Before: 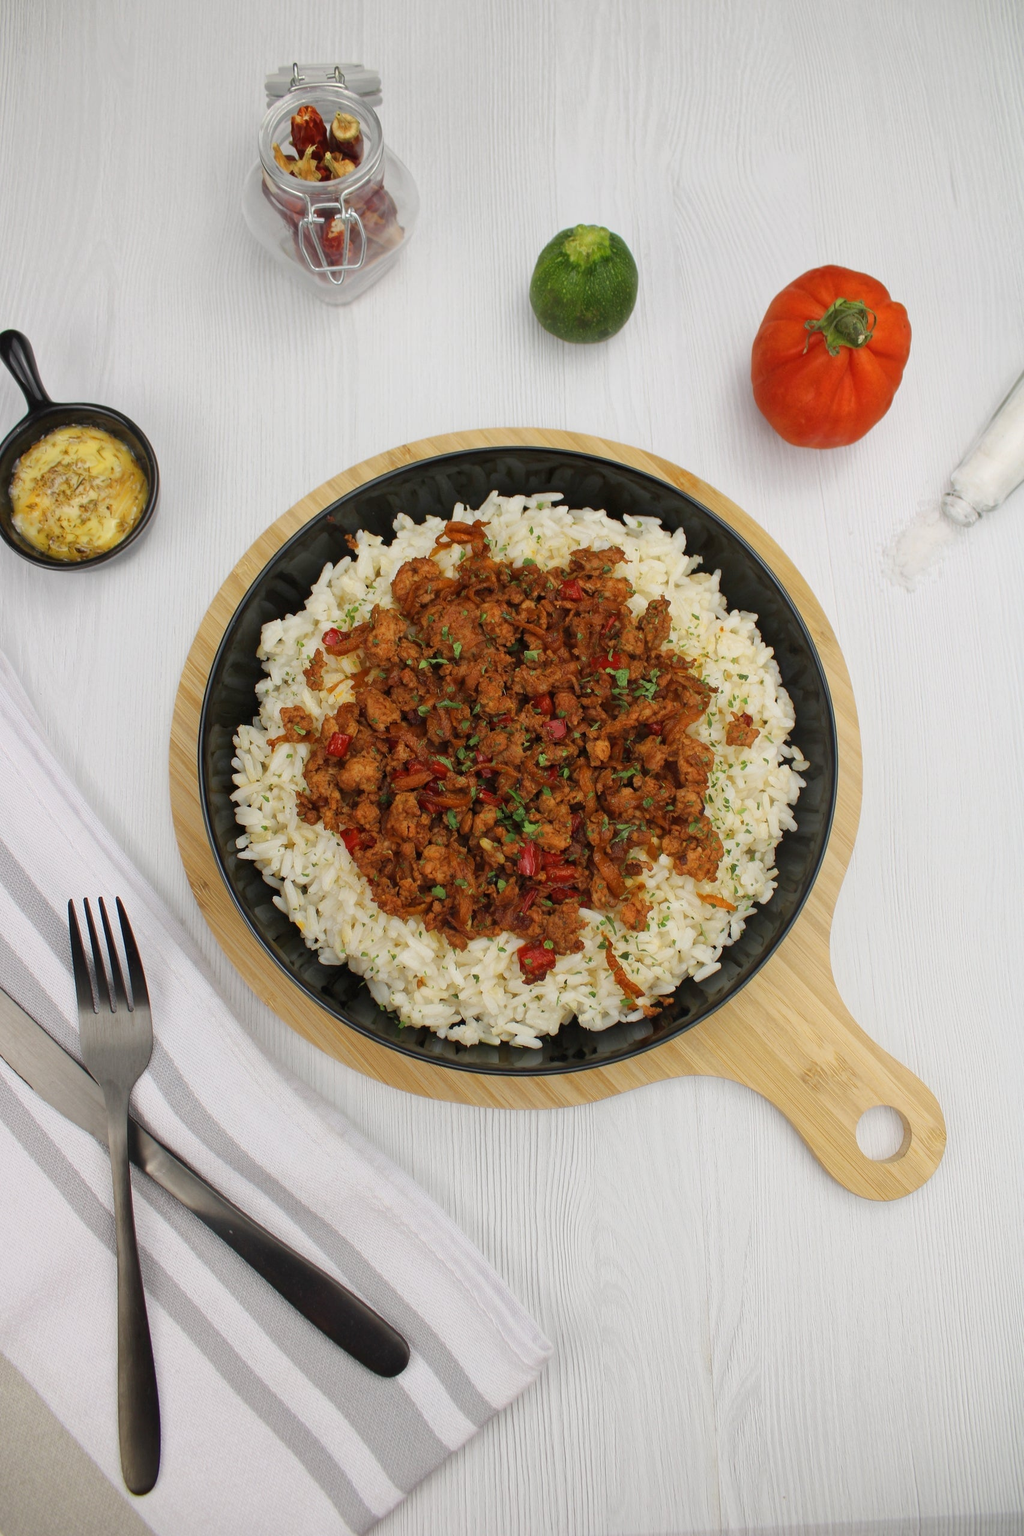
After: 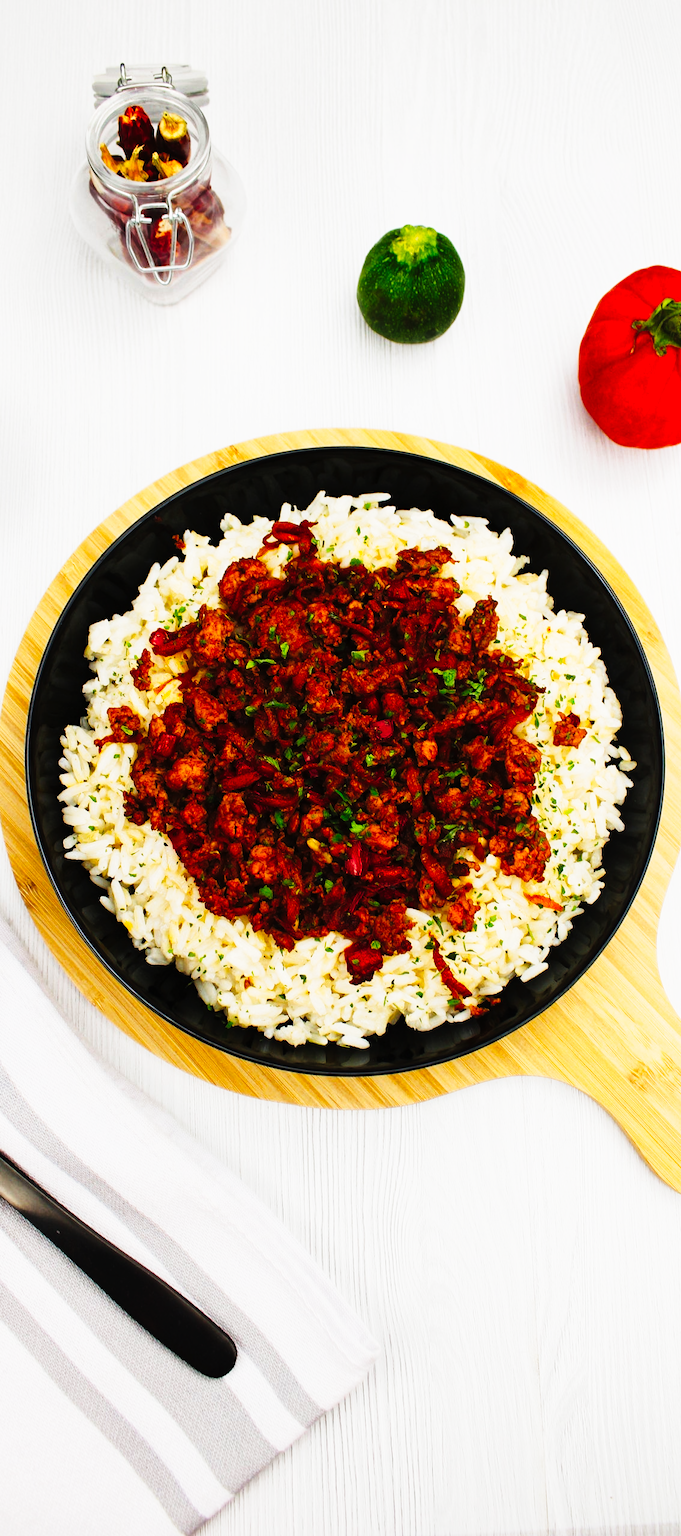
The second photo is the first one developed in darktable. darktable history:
tone curve: curves: ch0 [(0, 0) (0.003, 0.001) (0.011, 0.005) (0.025, 0.009) (0.044, 0.014) (0.069, 0.018) (0.1, 0.025) (0.136, 0.029) (0.177, 0.042) (0.224, 0.064) (0.277, 0.107) (0.335, 0.182) (0.399, 0.3) (0.468, 0.462) (0.543, 0.639) (0.623, 0.802) (0.709, 0.916) (0.801, 0.963) (0.898, 0.988) (1, 1)], preserve colors none
crop: left 16.899%, right 16.556%
